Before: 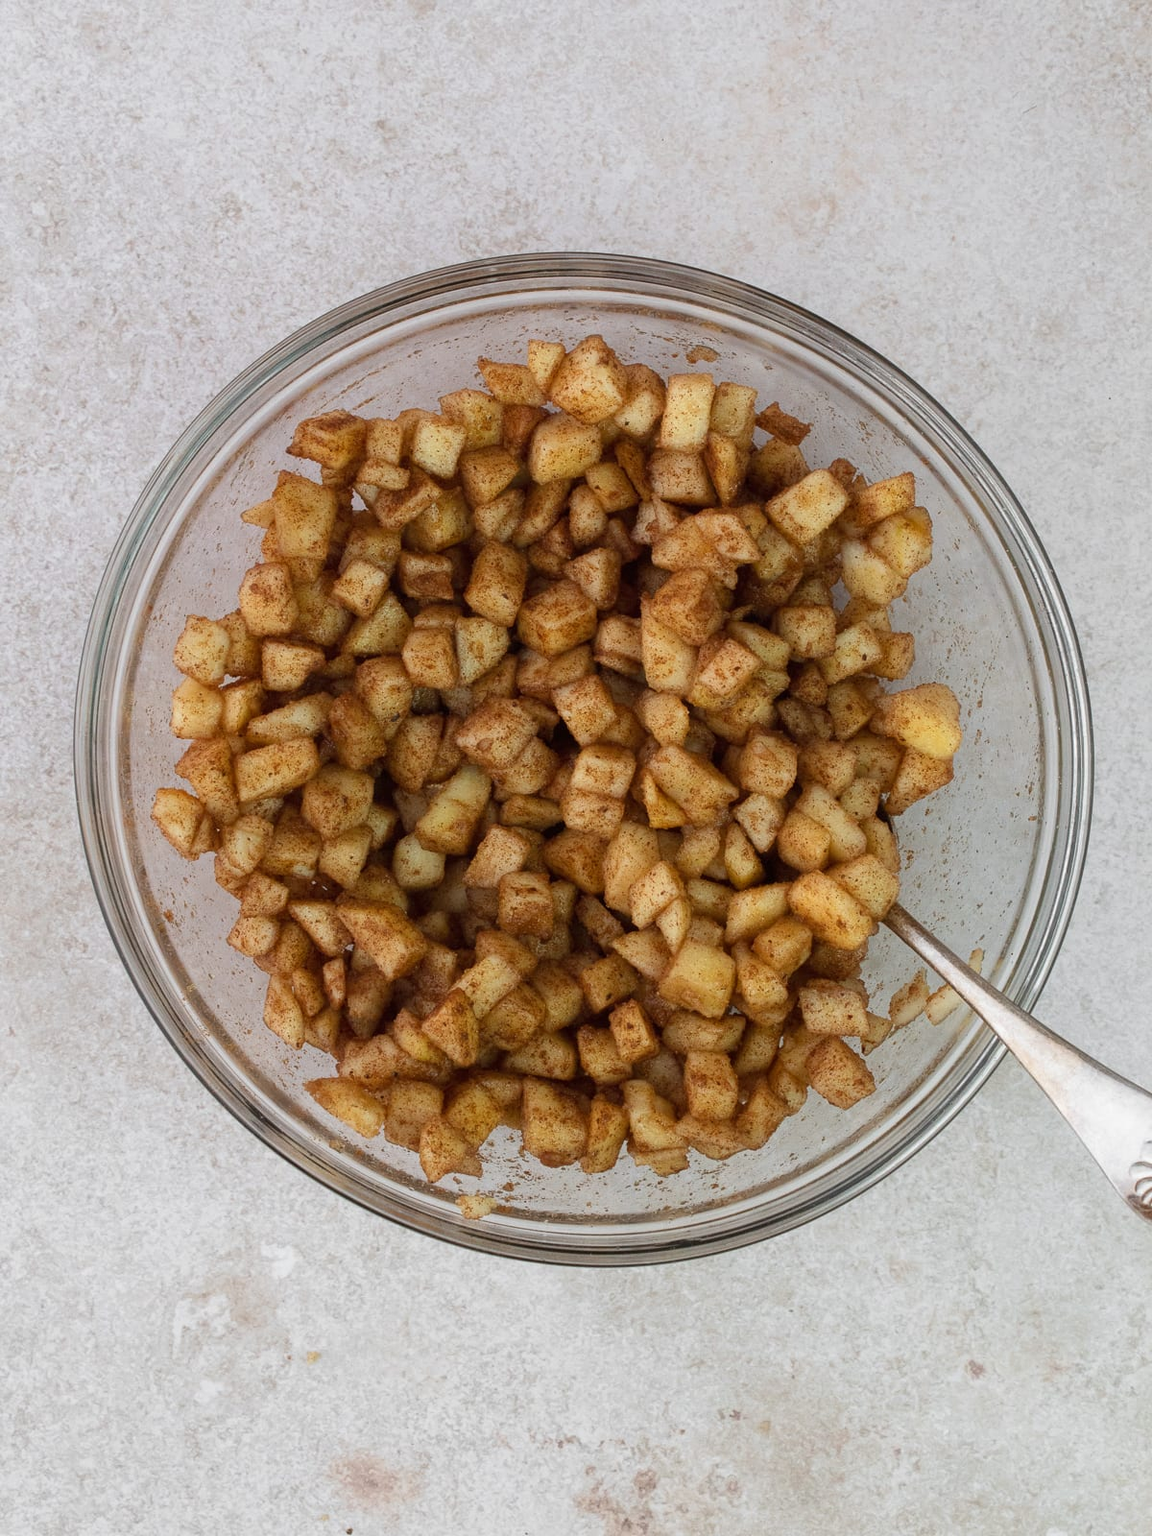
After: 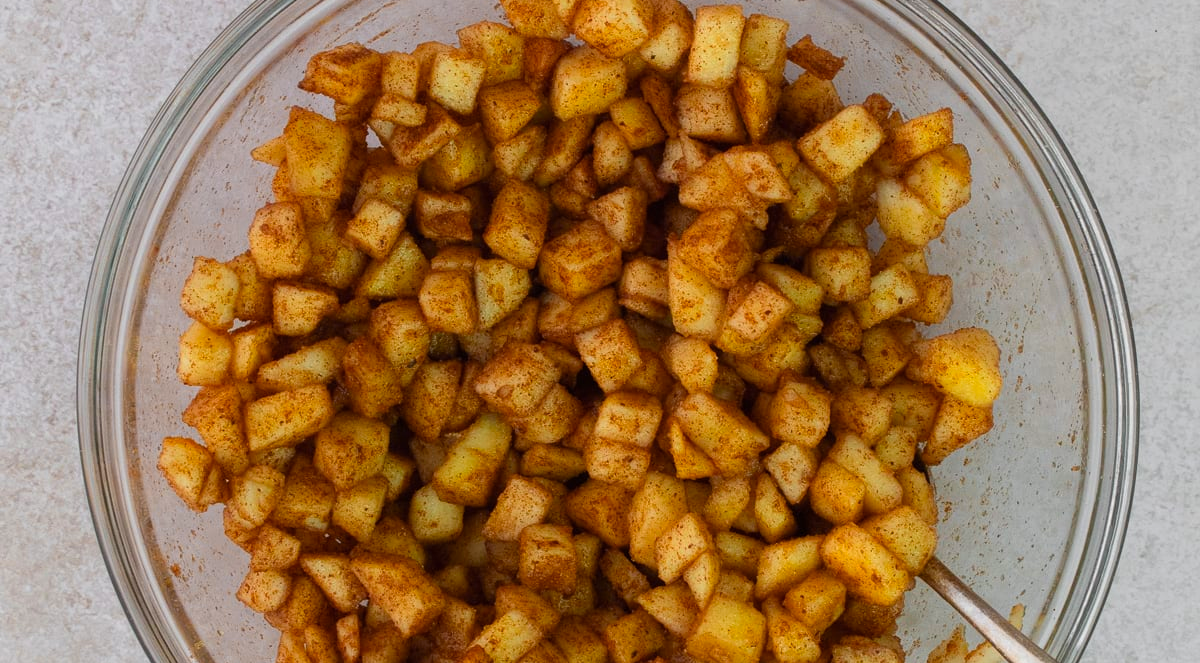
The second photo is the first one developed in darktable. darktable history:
color balance rgb: perceptual saturation grading › global saturation 0.95%, global vibrance 14.182%
crop and rotate: top 24.048%, bottom 34.487%
exposure: exposure -0.158 EV, compensate highlight preservation false
color zones: curves: ch0 [(0.224, 0.526) (0.75, 0.5)]; ch1 [(0.055, 0.526) (0.224, 0.761) (0.377, 0.526) (0.75, 0.5)]
